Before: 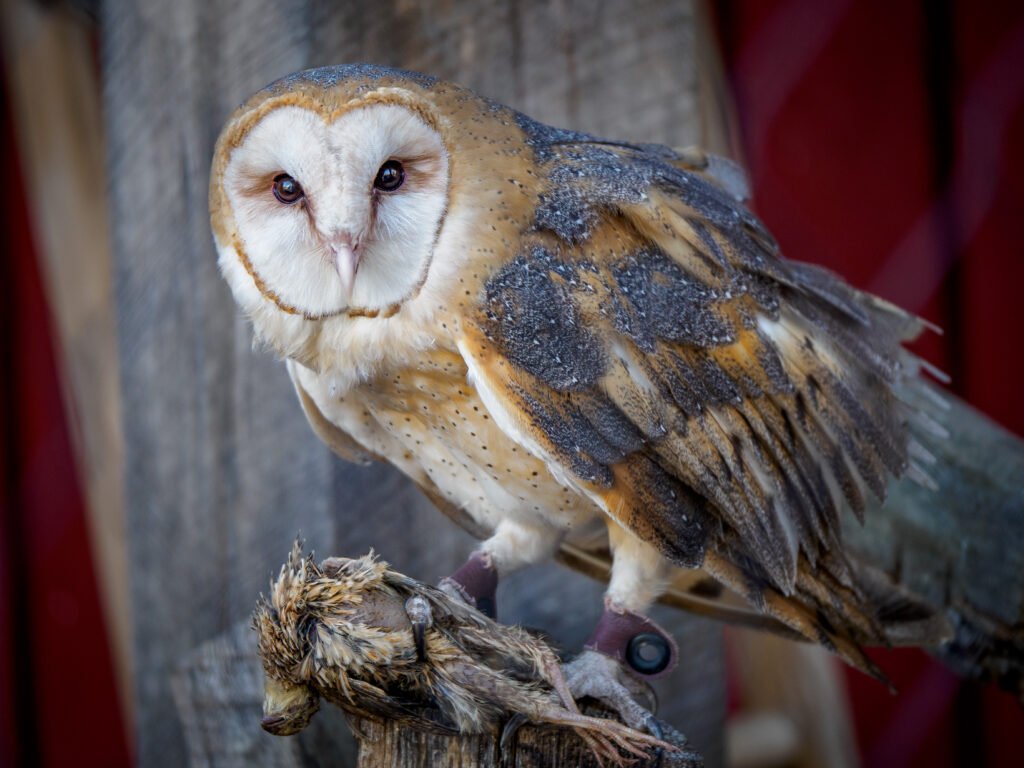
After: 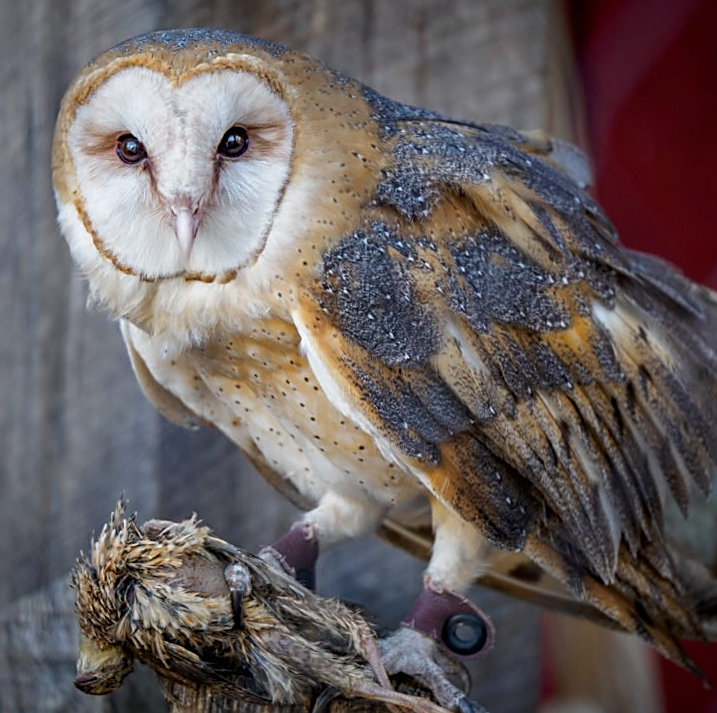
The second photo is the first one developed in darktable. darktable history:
crop and rotate: angle -3.3°, left 13.919%, top 0.04%, right 10.735%, bottom 0.073%
sharpen: on, module defaults
